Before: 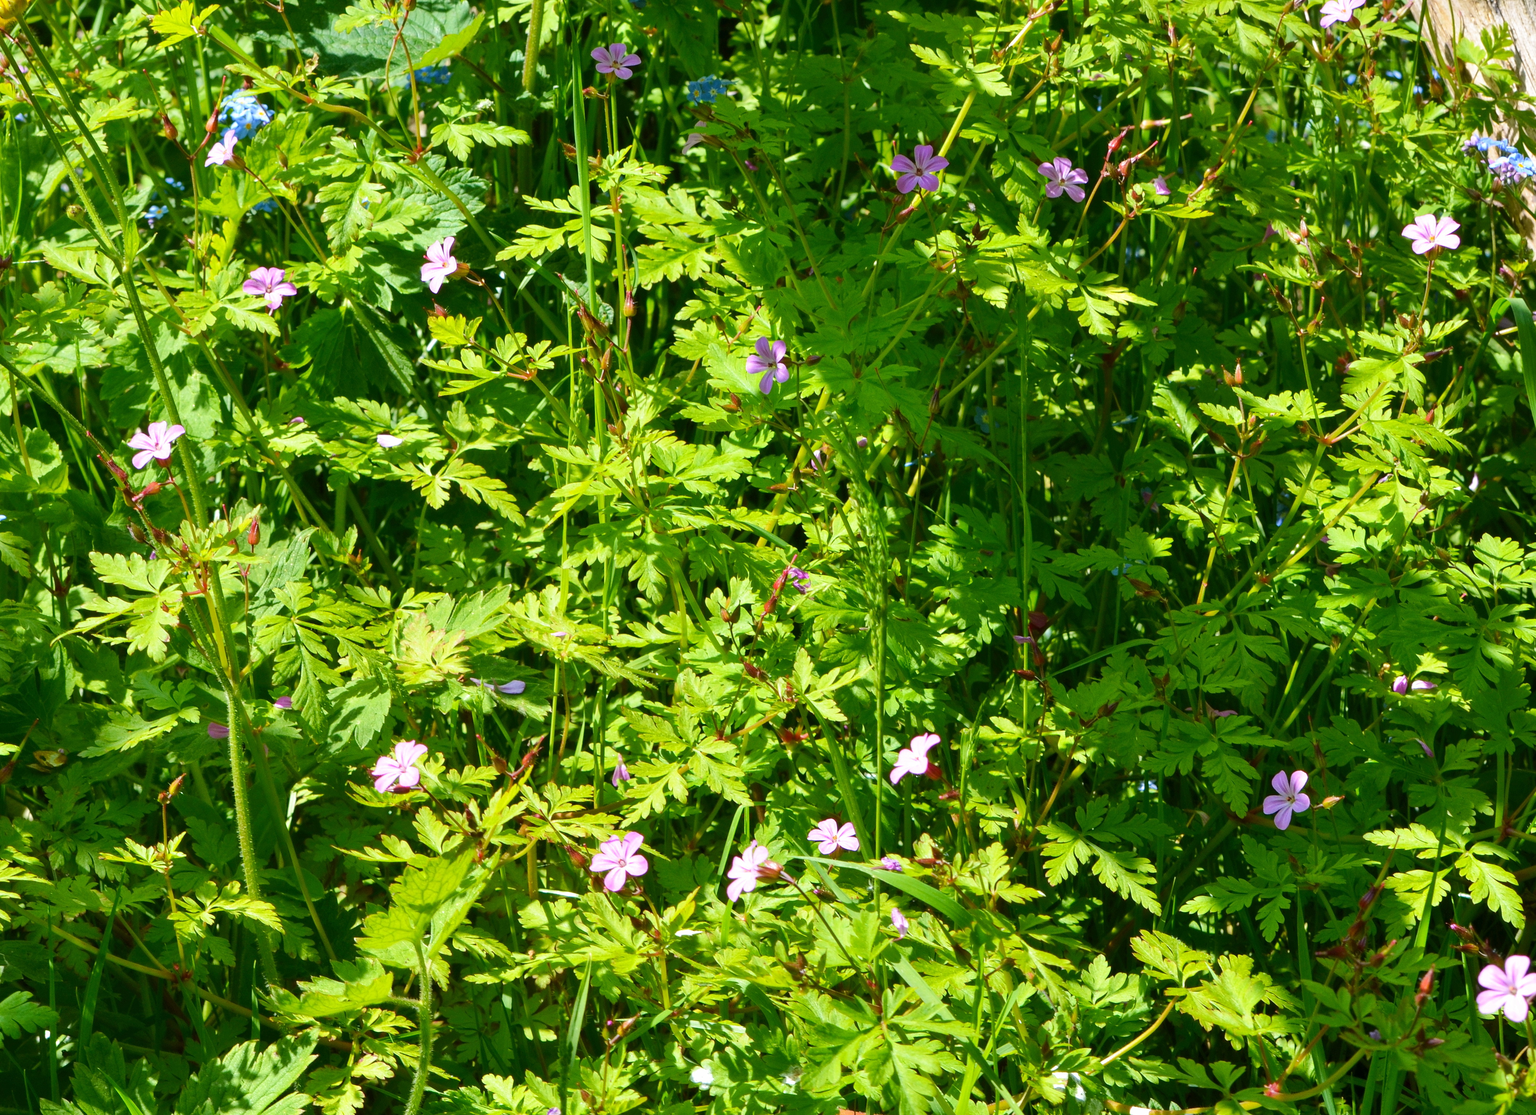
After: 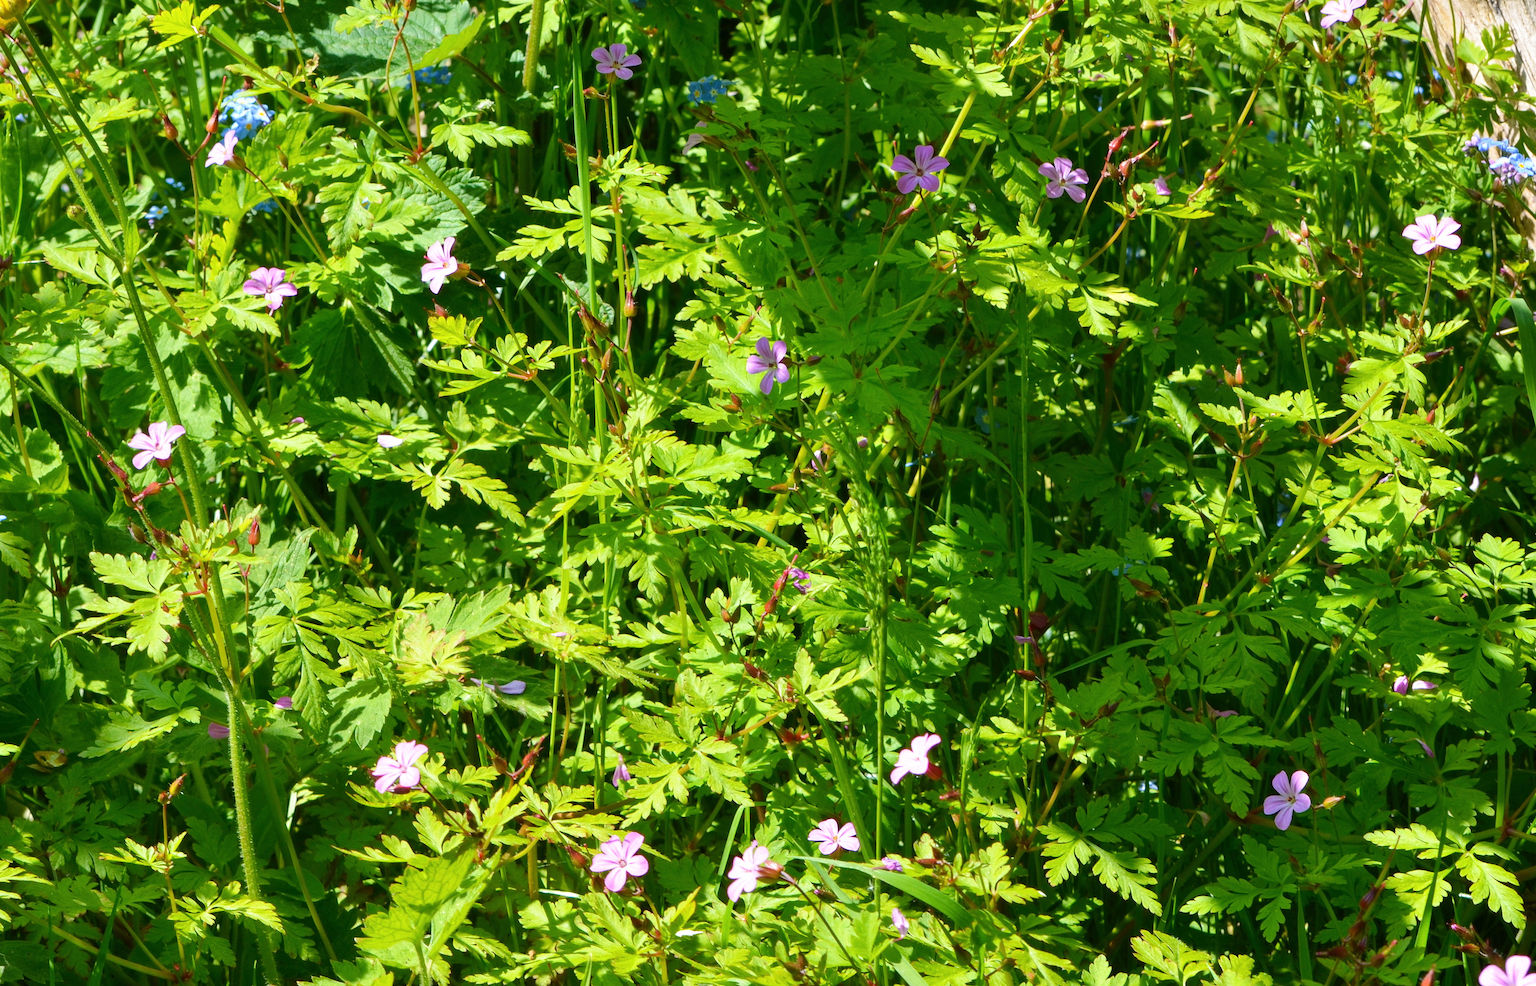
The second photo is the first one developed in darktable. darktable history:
color correction: saturation 0.99
crop and rotate: top 0%, bottom 11.49%
